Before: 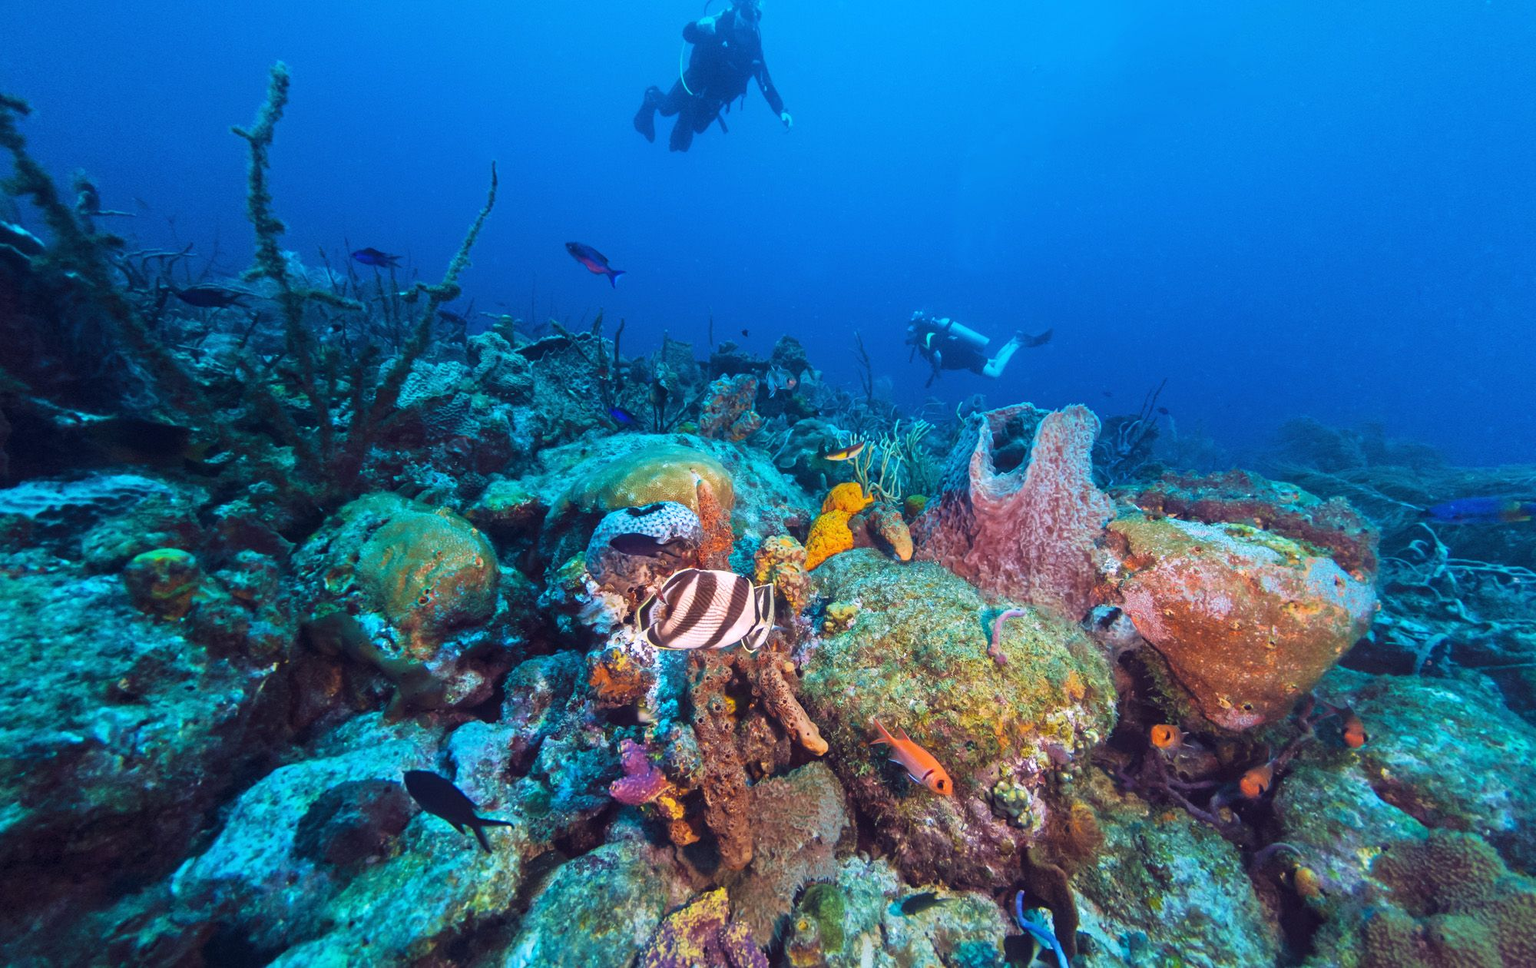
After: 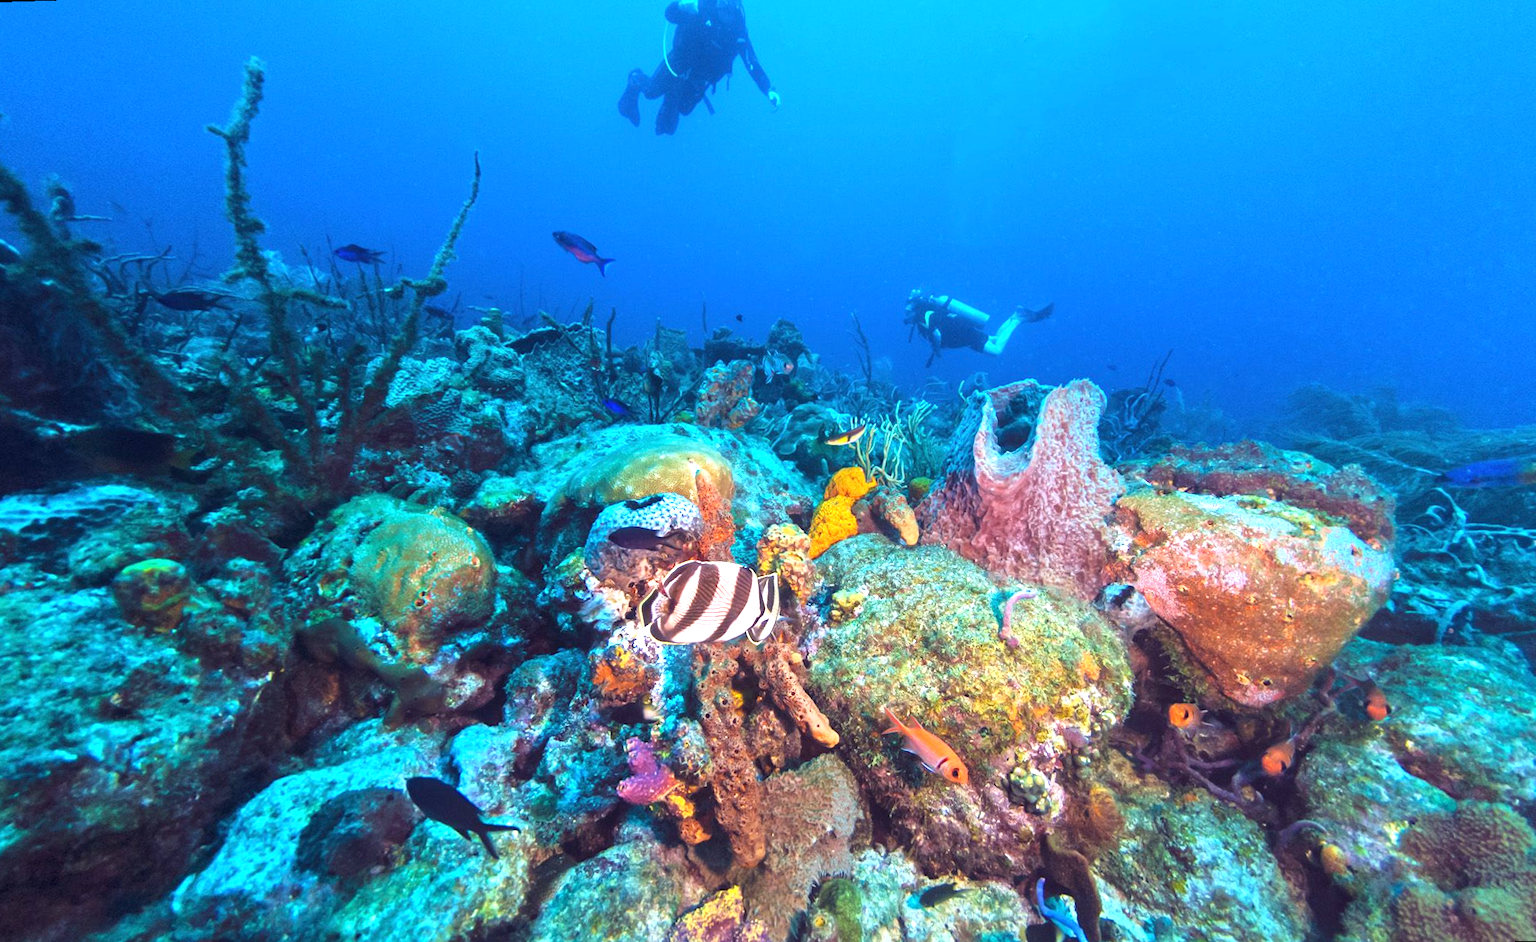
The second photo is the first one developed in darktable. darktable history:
rotate and perspective: rotation -2°, crop left 0.022, crop right 0.978, crop top 0.049, crop bottom 0.951
exposure: exposure 0.77 EV, compensate highlight preservation false
